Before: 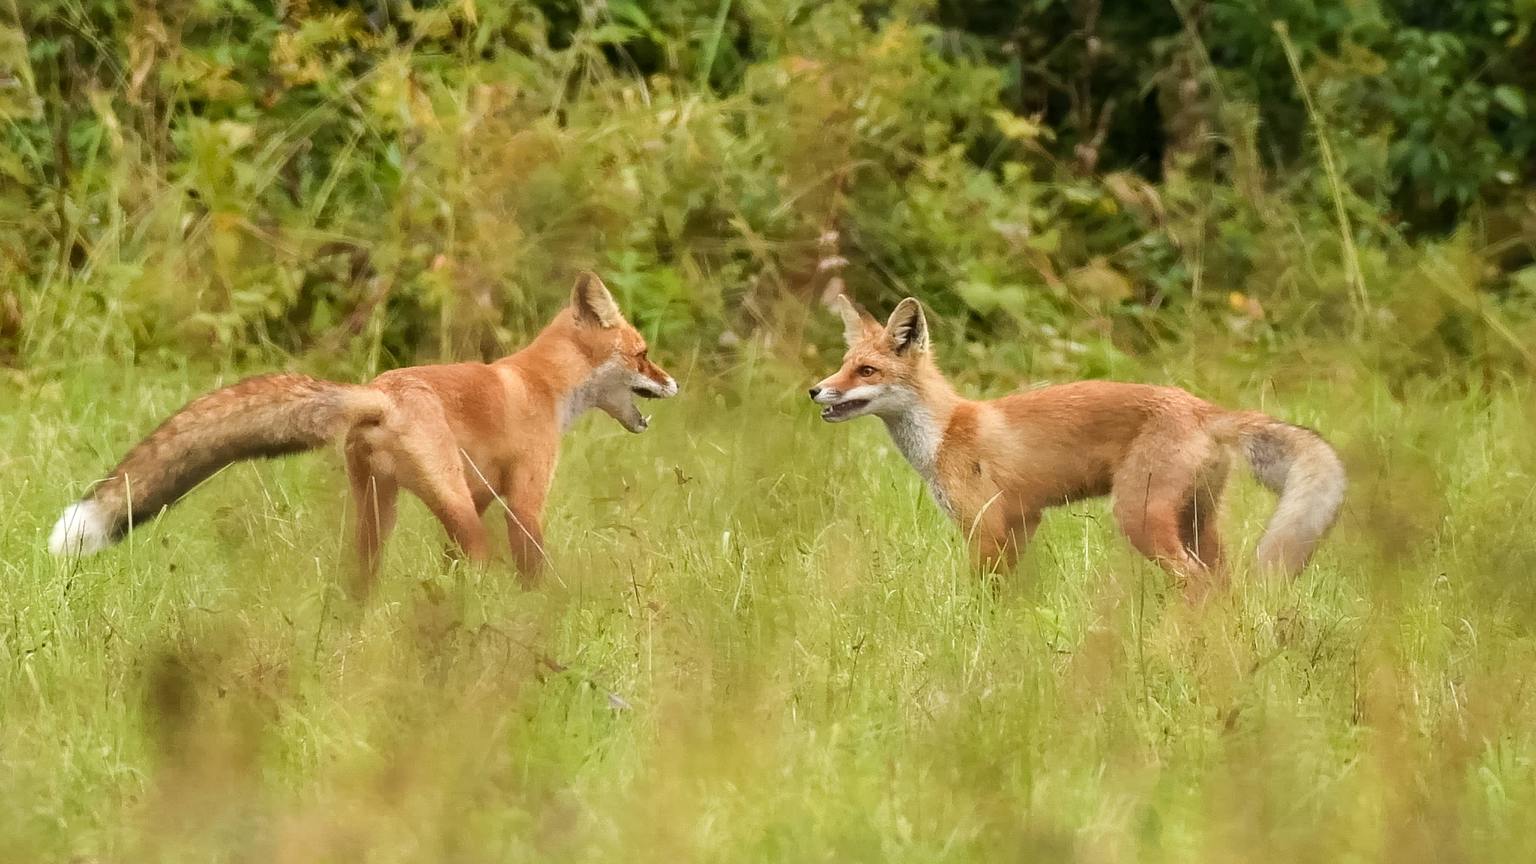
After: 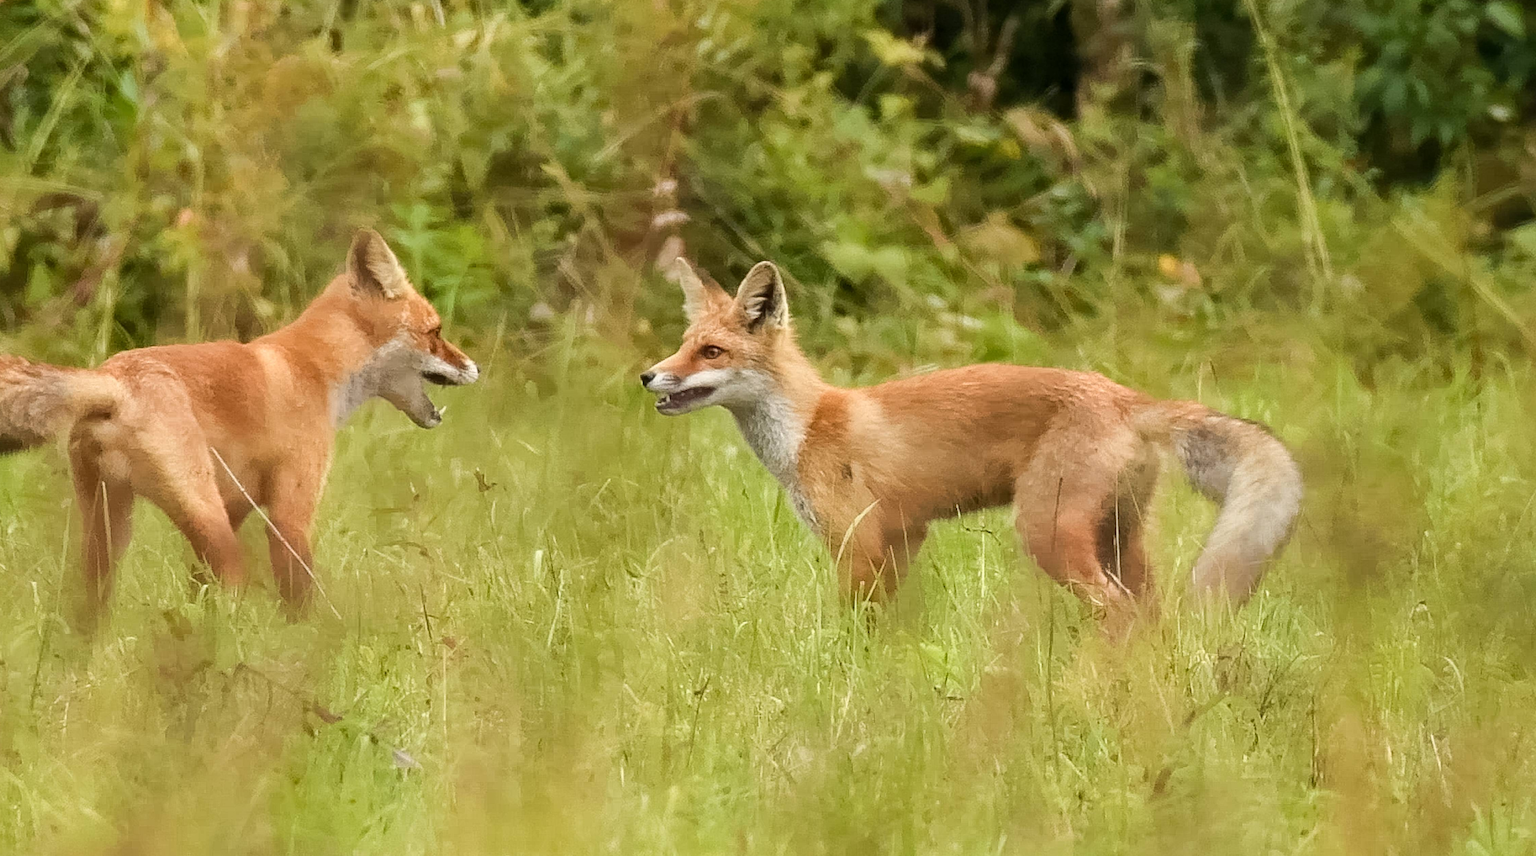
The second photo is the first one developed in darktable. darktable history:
crop: left 18.869%, top 9.942%, right 0%, bottom 9.661%
